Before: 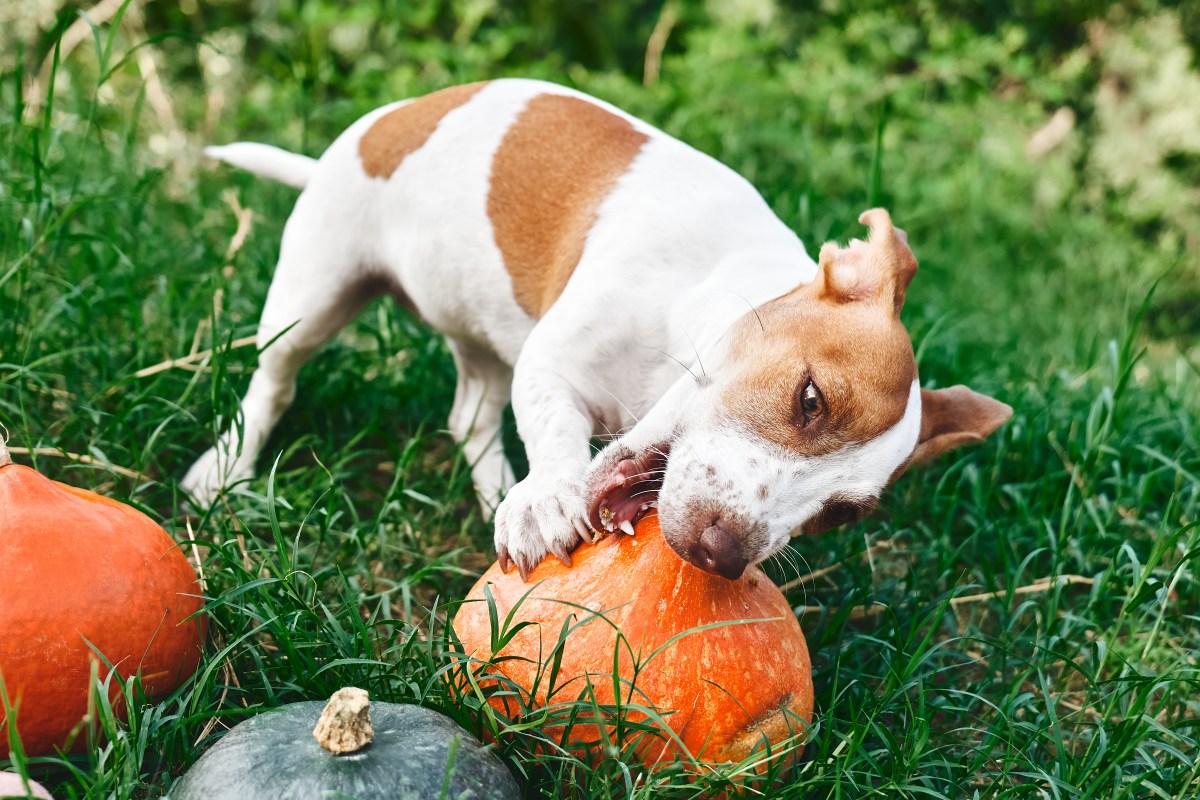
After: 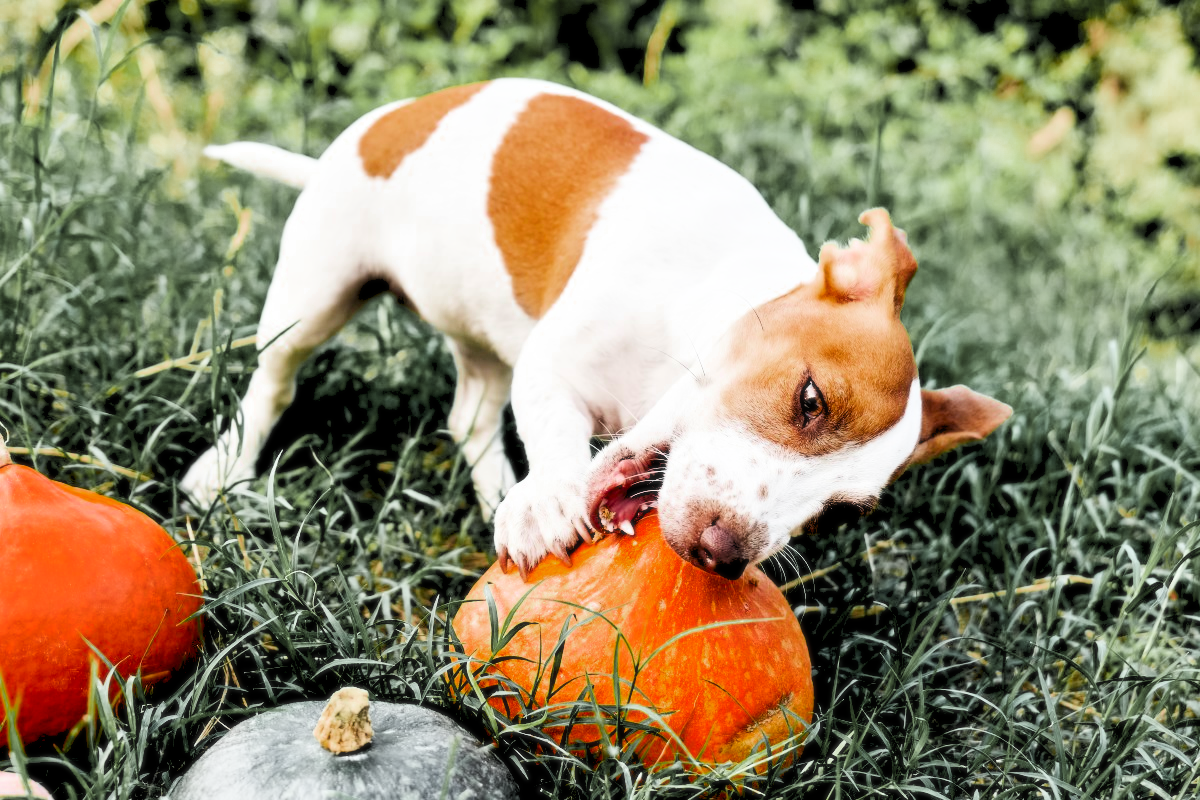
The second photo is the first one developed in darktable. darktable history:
soften: size 10%, saturation 50%, brightness 0.2 EV, mix 10%
rgb levels: levels [[0.027, 0.429, 0.996], [0, 0.5, 1], [0, 0.5, 1]]
contrast brightness saturation: contrast 0.28
color zones: curves: ch0 [(0.004, 0.388) (0.125, 0.392) (0.25, 0.404) (0.375, 0.5) (0.5, 0.5) (0.625, 0.5) (0.75, 0.5) (0.875, 0.5)]; ch1 [(0, 0.5) (0.125, 0.5) (0.25, 0.5) (0.375, 0.124) (0.524, 0.124) (0.645, 0.128) (0.789, 0.132) (0.914, 0.096) (0.998, 0.068)]
color balance rgb: perceptual saturation grading › global saturation 25%, global vibrance 20%
